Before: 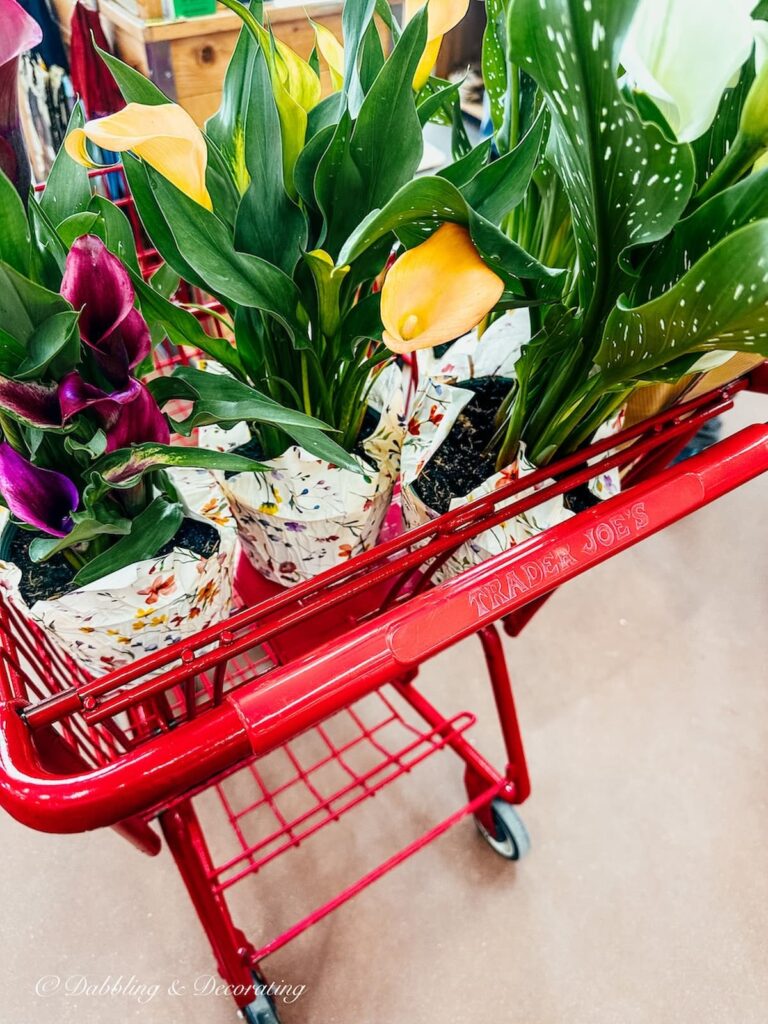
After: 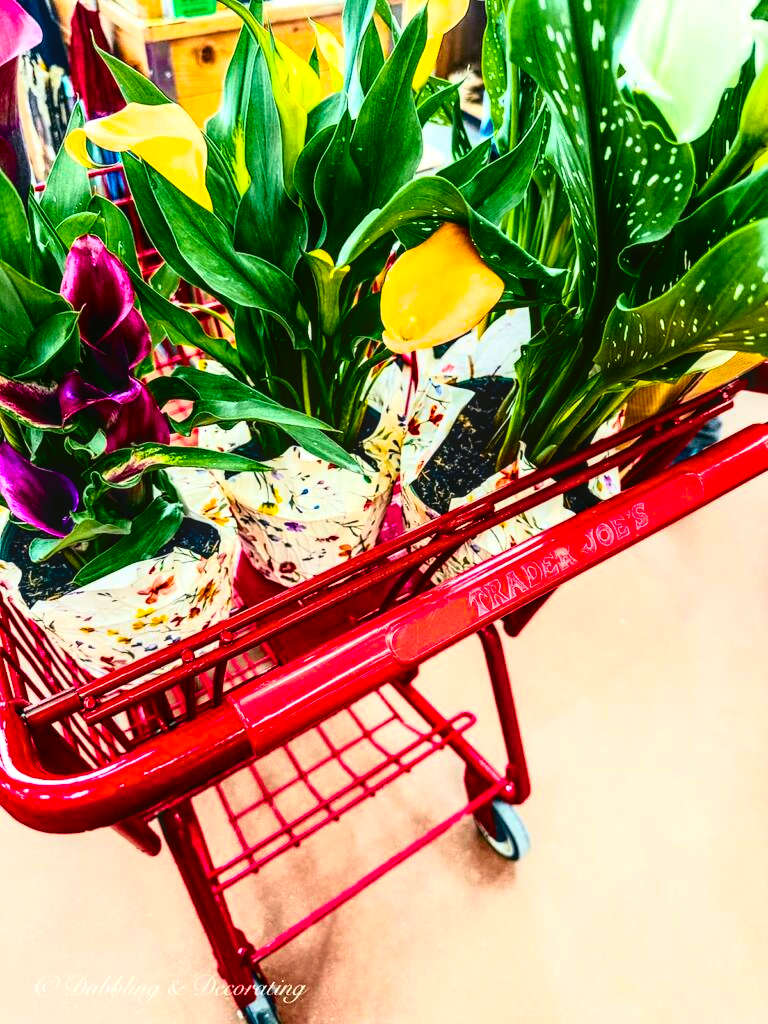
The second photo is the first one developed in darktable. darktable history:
tone curve: curves: ch0 [(0, 0.023) (0.087, 0.065) (0.184, 0.168) (0.45, 0.54) (0.57, 0.683) (0.706, 0.841) (0.877, 0.948) (1, 0.984)]; ch1 [(0, 0) (0.388, 0.369) (0.447, 0.447) (0.505, 0.5) (0.534, 0.535) (0.563, 0.563) (0.579, 0.59) (0.644, 0.663) (1, 1)]; ch2 [(0, 0) (0.301, 0.259) (0.385, 0.395) (0.492, 0.496) (0.518, 0.537) (0.583, 0.605) (0.673, 0.667) (1, 1)], color space Lab, independent channels, preserve colors none
color balance rgb: linear chroma grading › global chroma 9%, perceptual saturation grading › global saturation 36%, perceptual saturation grading › shadows 35%, perceptual brilliance grading › global brilliance 15%, perceptual brilliance grading › shadows -35%, global vibrance 15%
local contrast: on, module defaults
